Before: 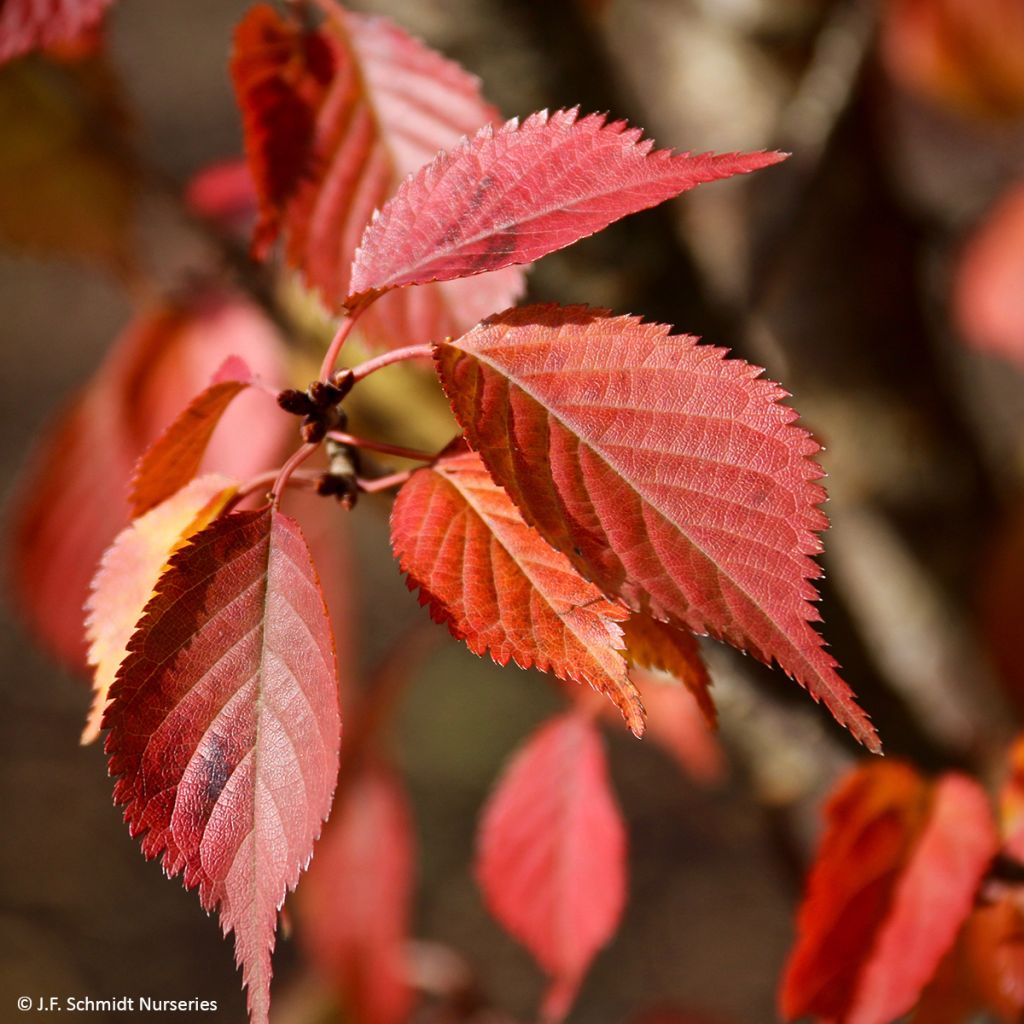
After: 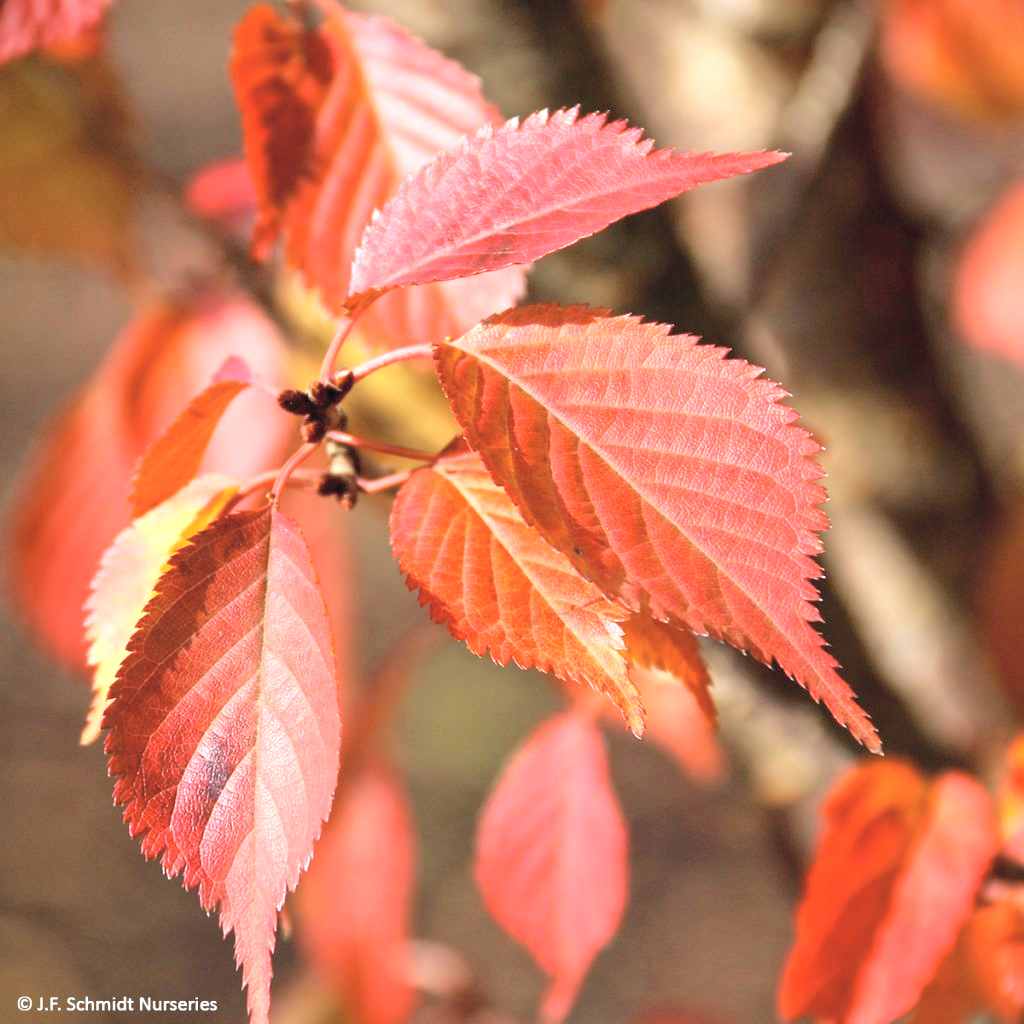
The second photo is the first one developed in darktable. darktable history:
contrast brightness saturation: brightness 0.279
exposure: exposure 0.752 EV, compensate highlight preservation false
